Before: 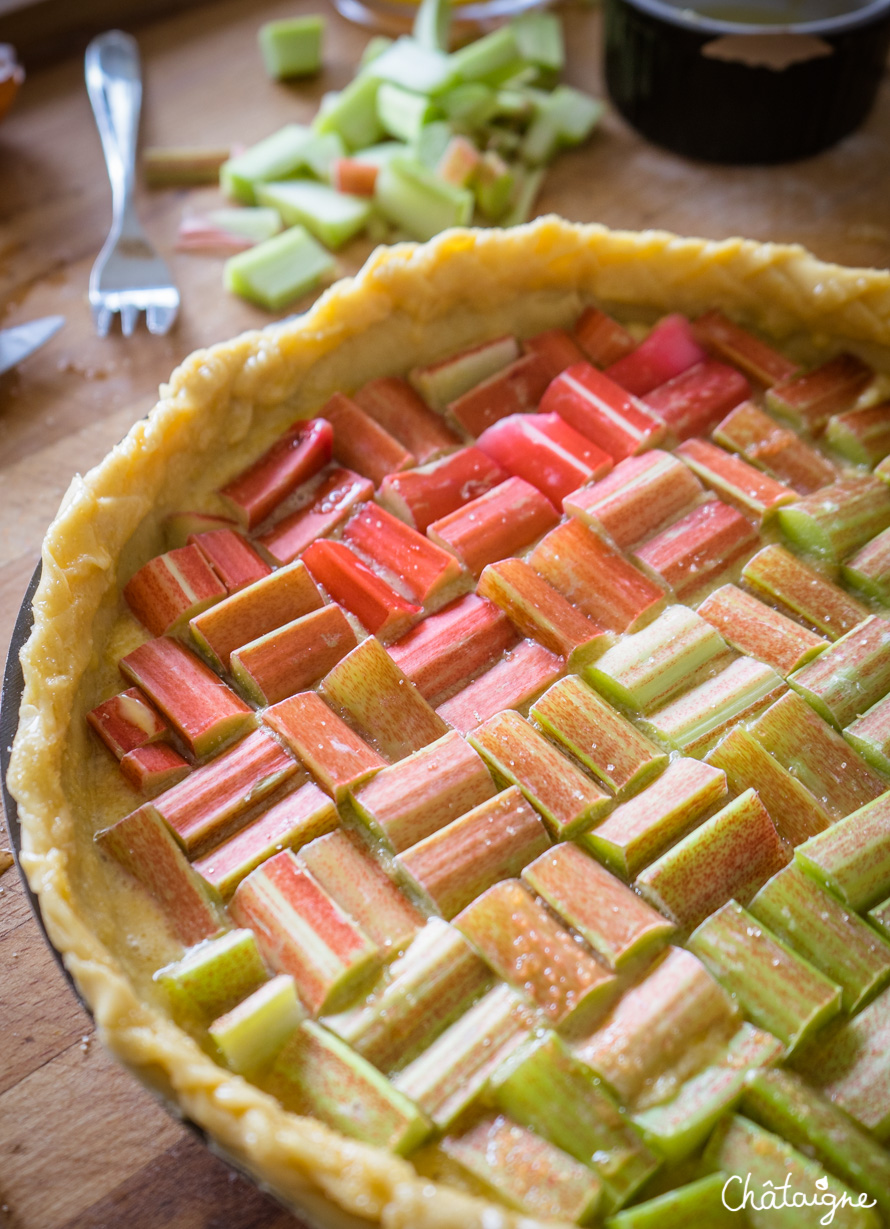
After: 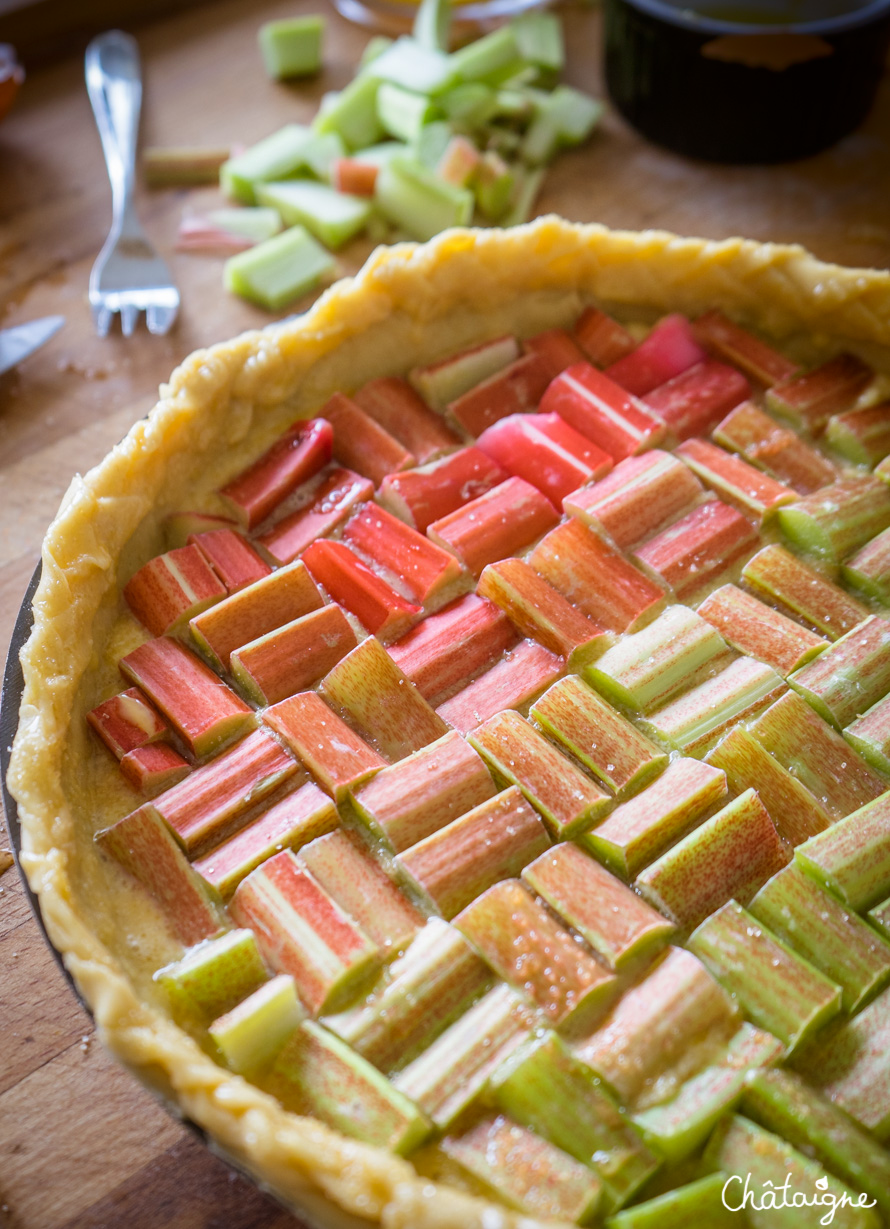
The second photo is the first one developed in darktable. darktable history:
shadows and highlights: shadows -87.2, highlights -37.06, soften with gaussian
